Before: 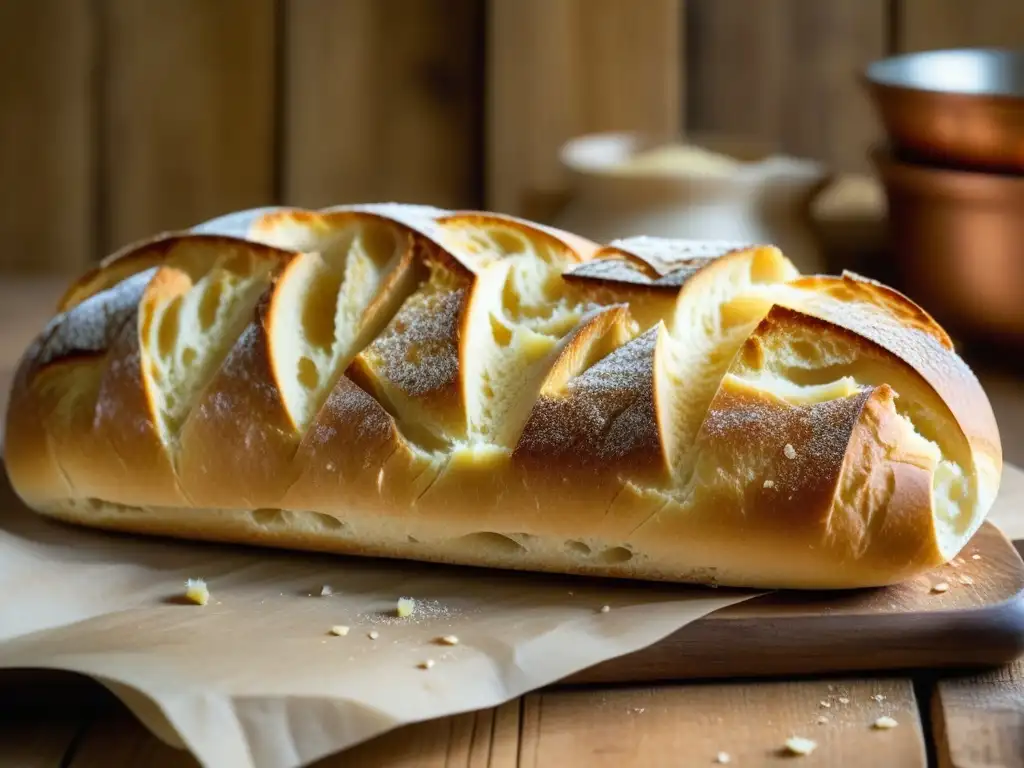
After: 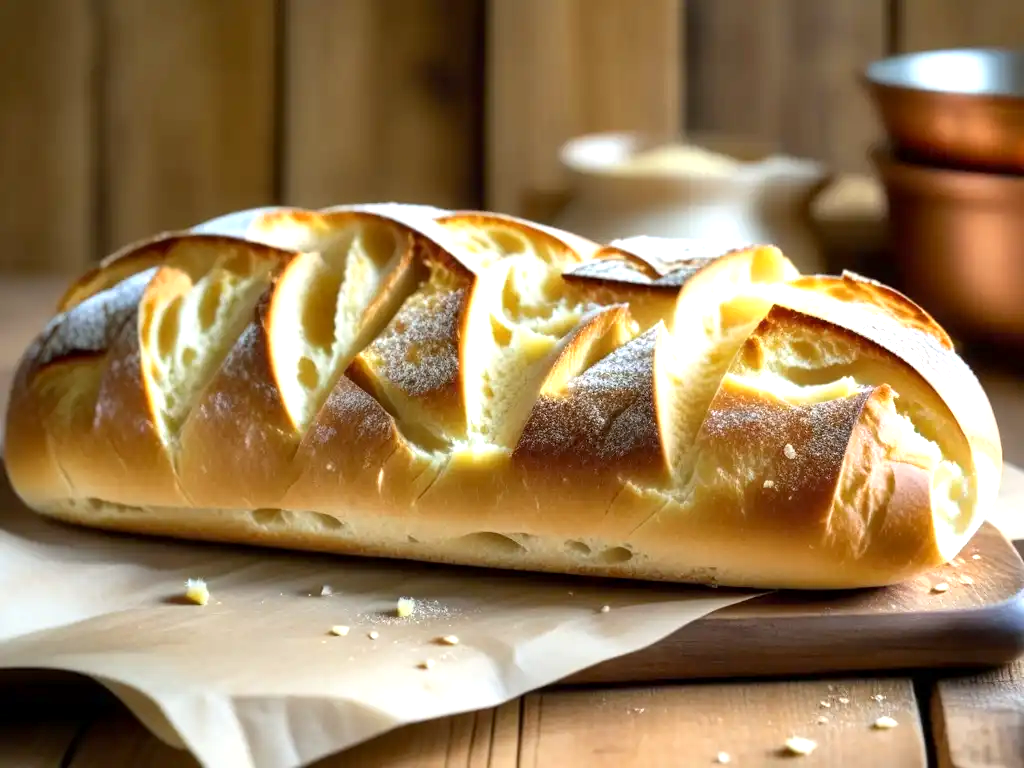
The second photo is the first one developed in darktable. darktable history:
color correction: highlights b* -0.056, saturation 0.979
exposure: black level correction 0.001, exposure 0.675 EV, compensate exposure bias true, compensate highlight preservation false
